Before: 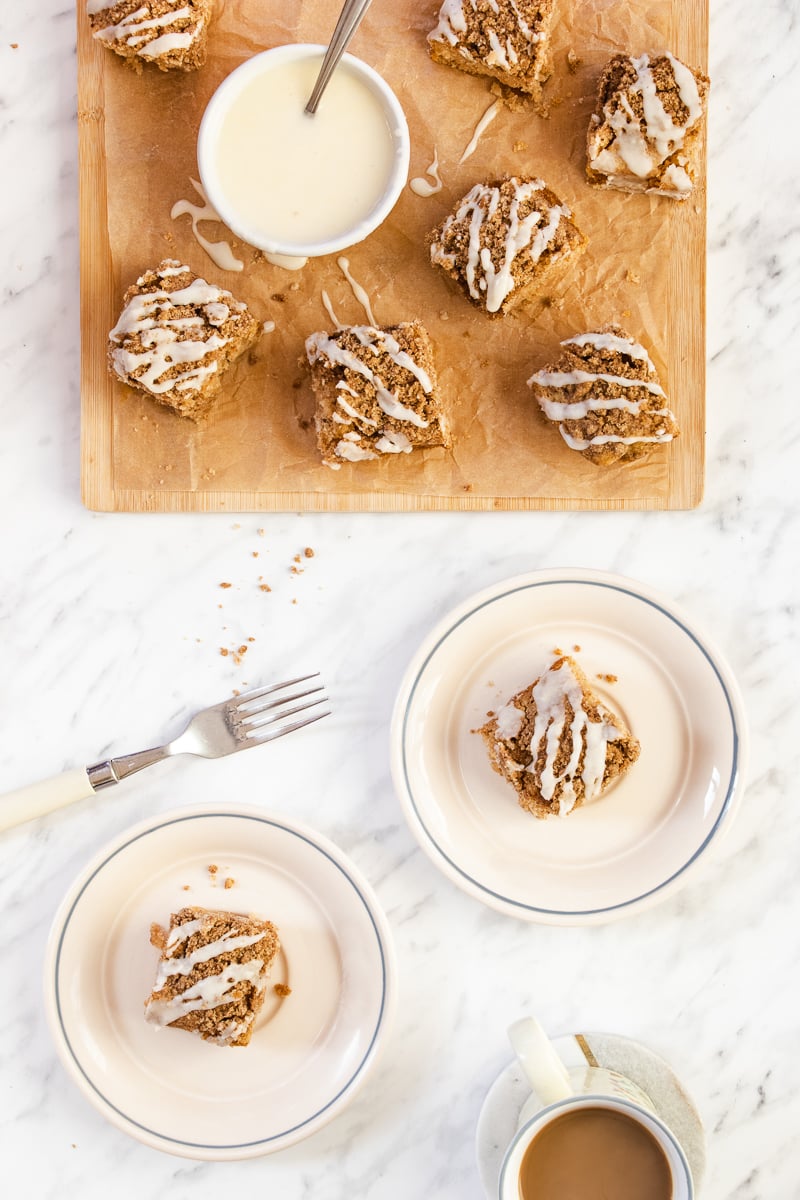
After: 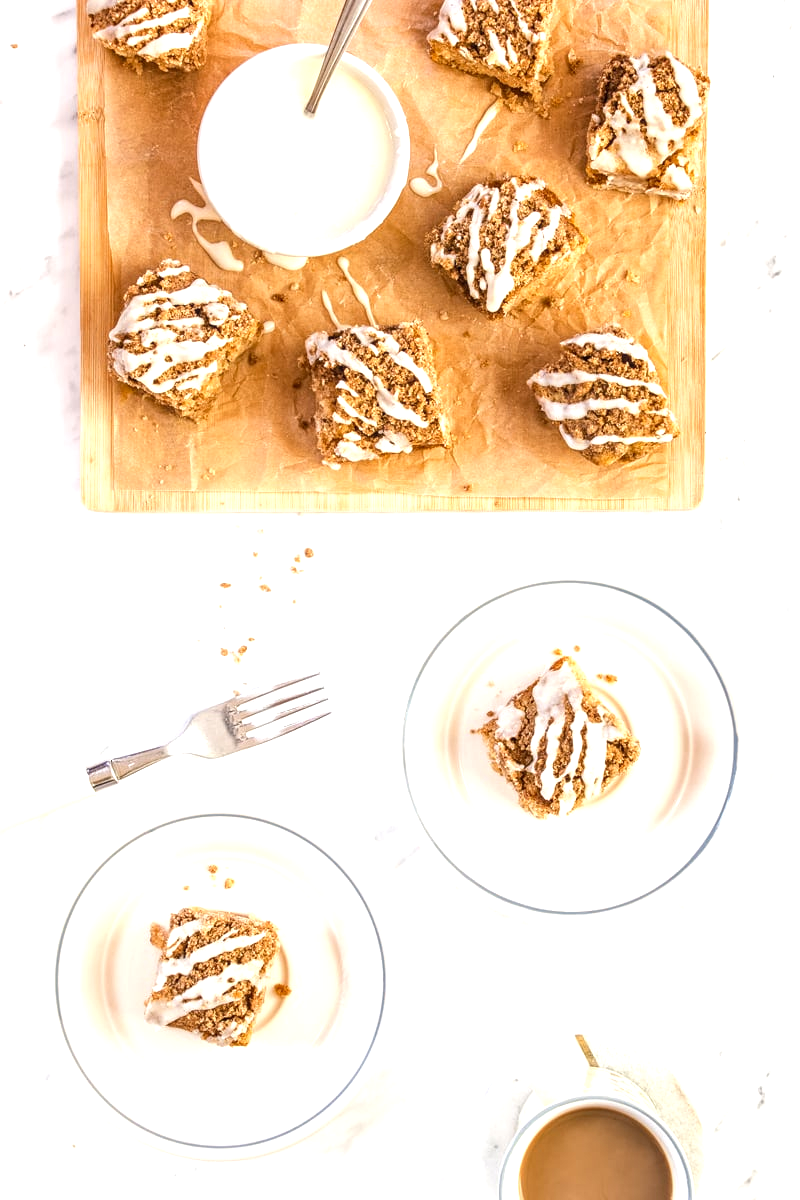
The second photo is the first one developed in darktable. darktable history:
local contrast: on, module defaults
exposure: black level correction 0, exposure 0.696 EV, compensate exposure bias true, compensate highlight preservation false
